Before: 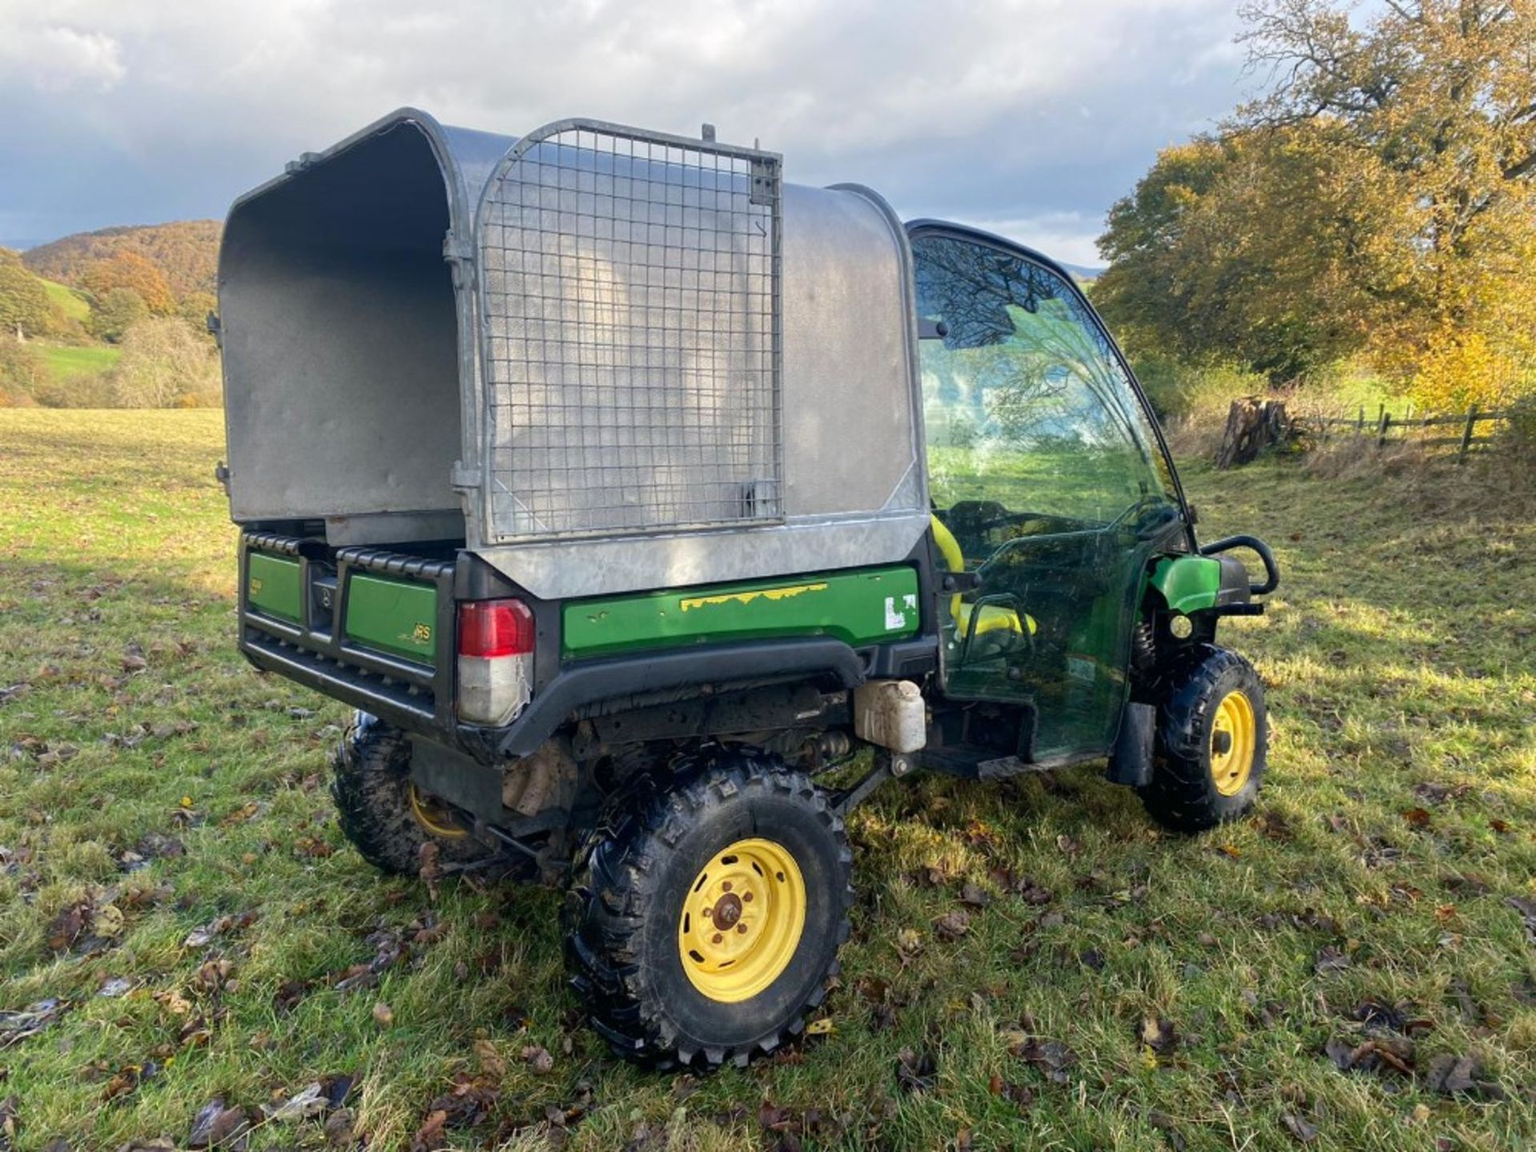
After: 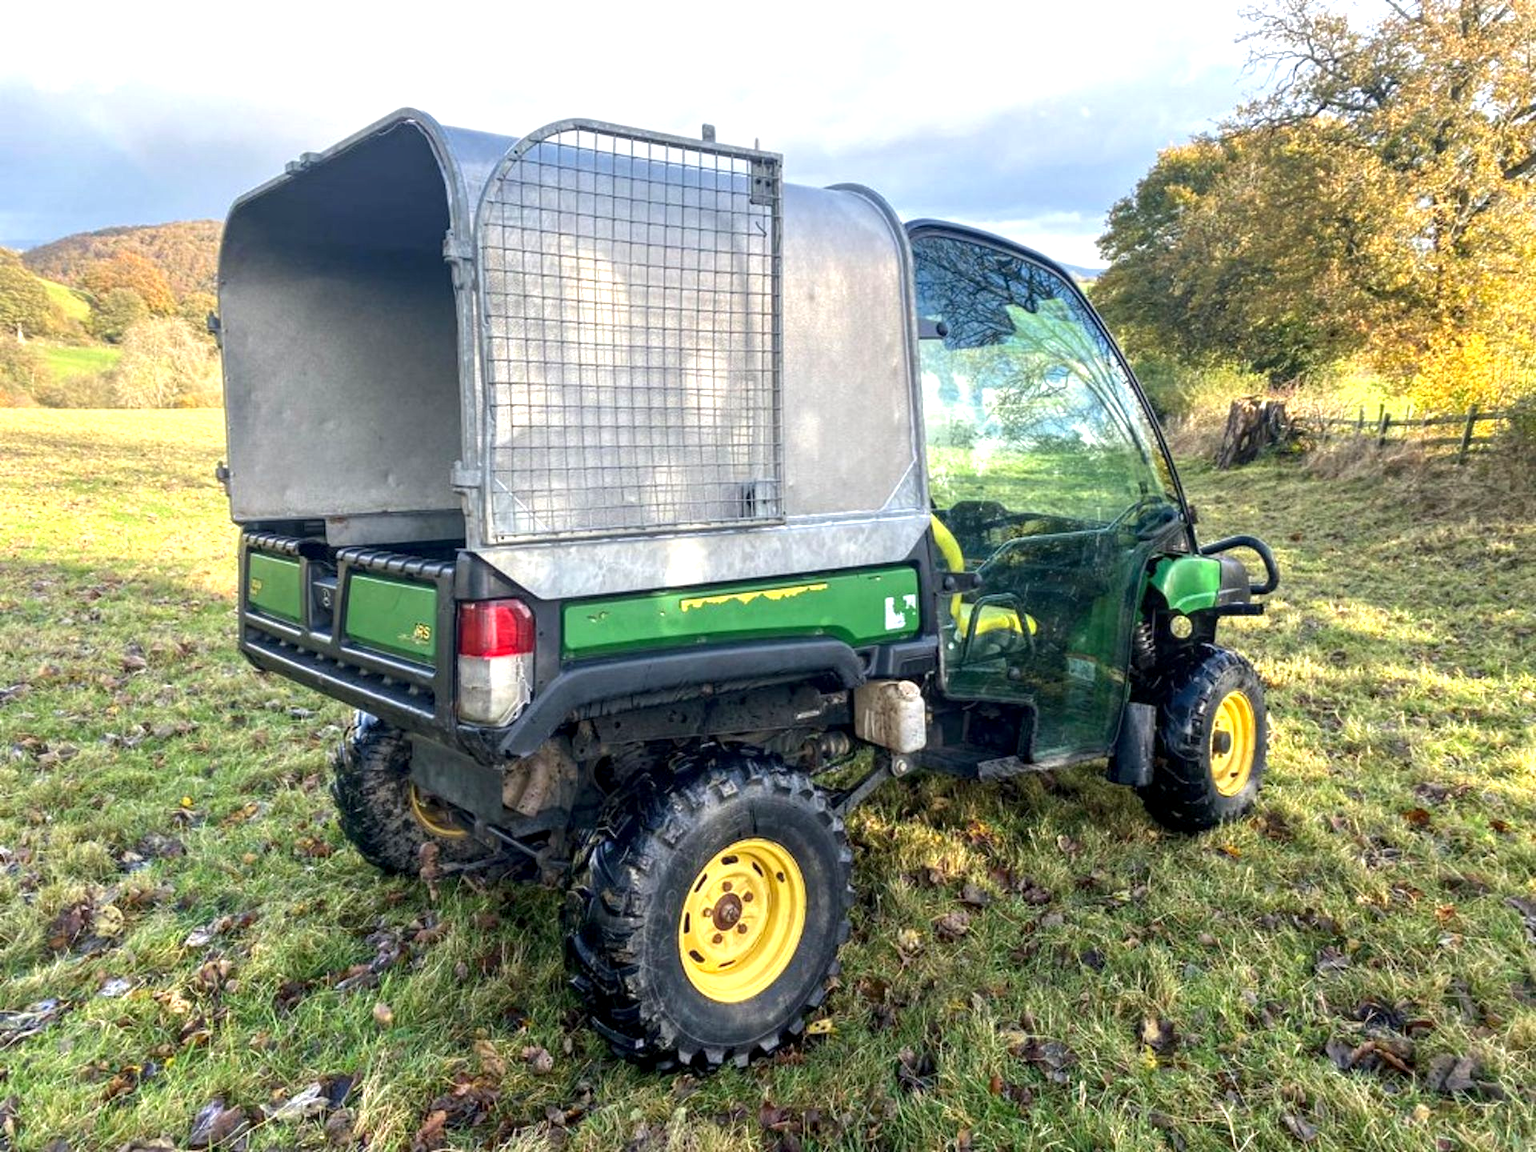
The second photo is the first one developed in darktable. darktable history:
exposure: black level correction 0, exposure 0.698 EV, compensate exposure bias true, compensate highlight preservation false
local contrast: detail 130%
